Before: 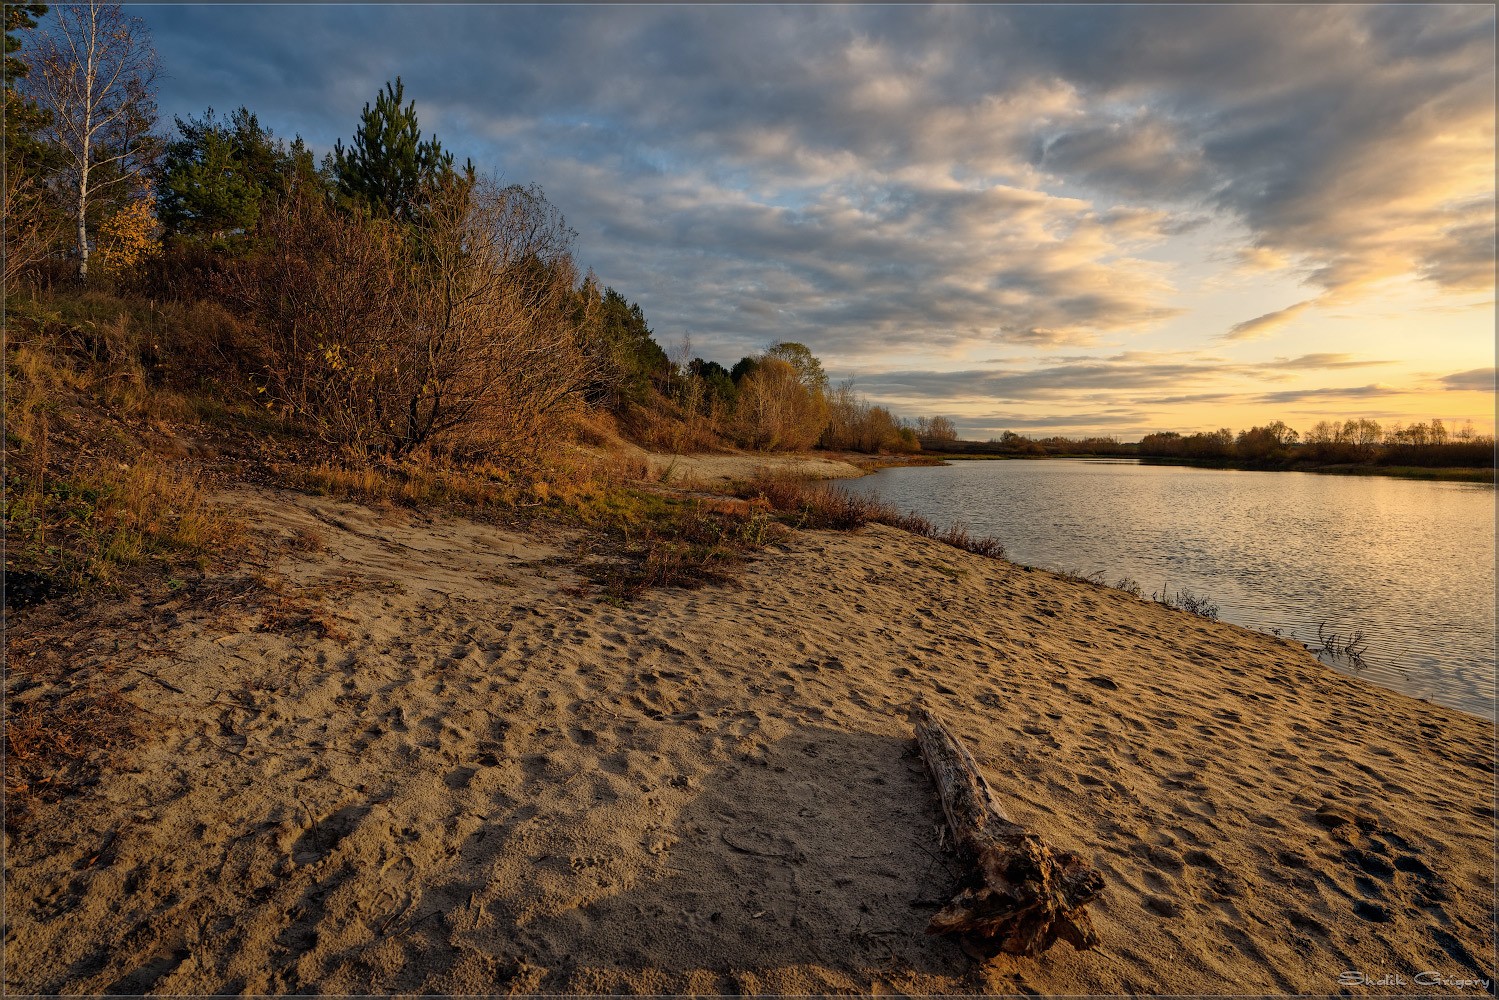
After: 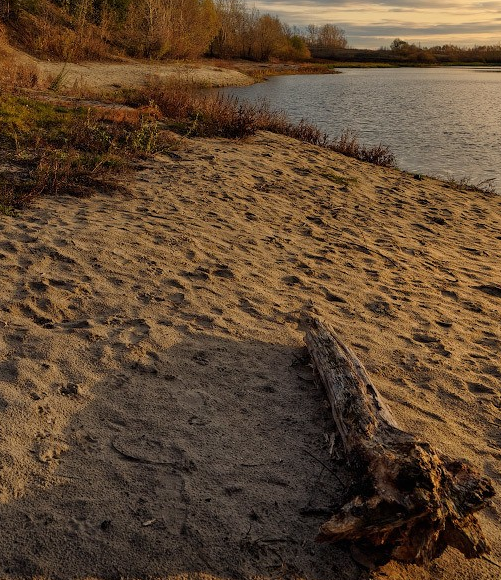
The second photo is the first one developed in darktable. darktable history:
crop: left 40.695%, top 39.268%, right 25.833%, bottom 2.717%
